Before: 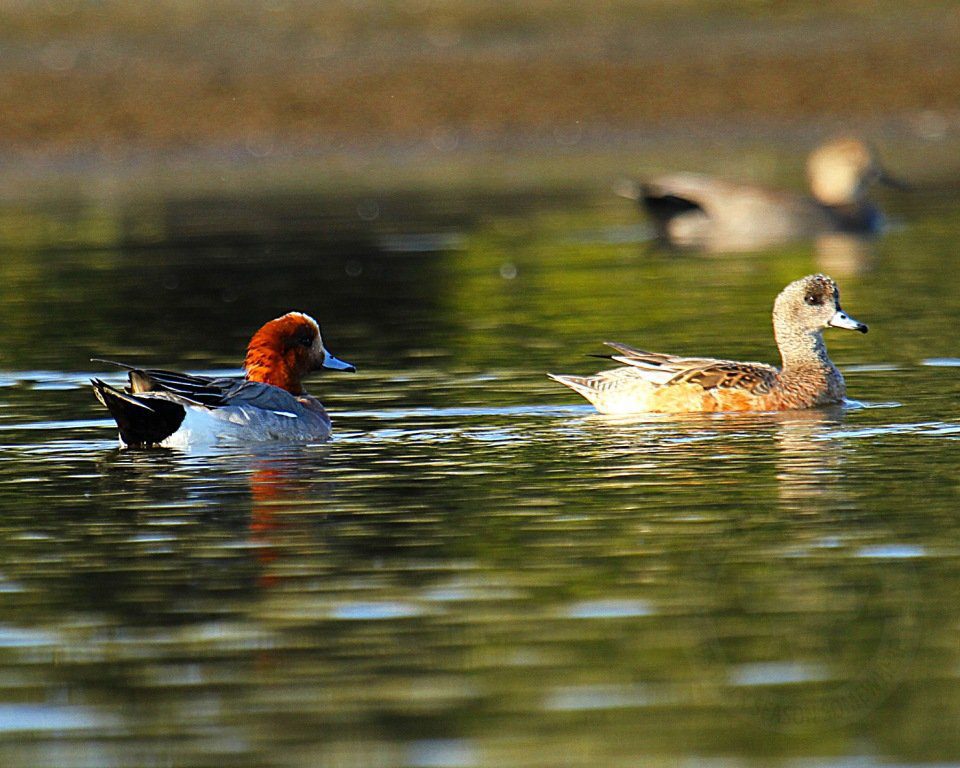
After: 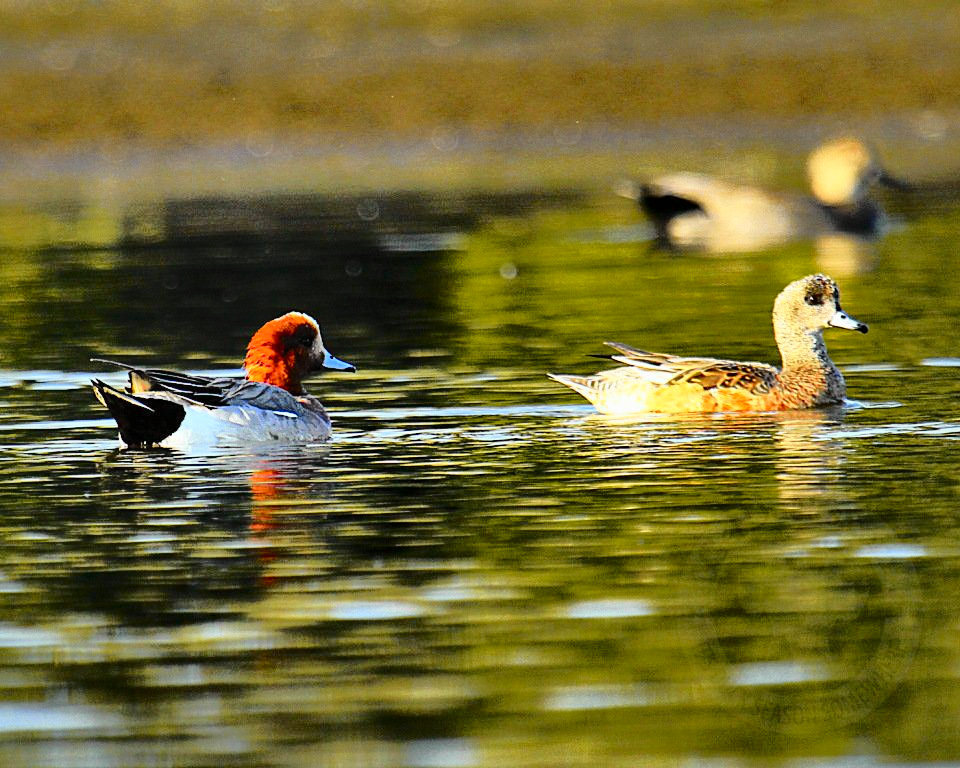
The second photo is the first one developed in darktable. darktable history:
shadows and highlights: radius 123.98, shadows 100, white point adjustment -3, highlights -100, highlights color adjustment 89.84%, soften with gaussian
tone curve: curves: ch0 [(0, 0.029) (0.168, 0.142) (0.359, 0.44) (0.469, 0.544) (0.634, 0.722) (0.858, 0.903) (1, 0.968)]; ch1 [(0, 0) (0.437, 0.453) (0.472, 0.47) (0.502, 0.502) (0.54, 0.534) (0.57, 0.592) (0.618, 0.66) (0.699, 0.749) (0.859, 0.899) (1, 1)]; ch2 [(0, 0) (0.33, 0.301) (0.421, 0.443) (0.476, 0.498) (0.505, 0.503) (0.547, 0.557) (0.586, 0.634) (0.608, 0.676) (1, 1)], color space Lab, independent channels, preserve colors none
local contrast: mode bilateral grid, contrast 25, coarseness 60, detail 151%, midtone range 0.2
